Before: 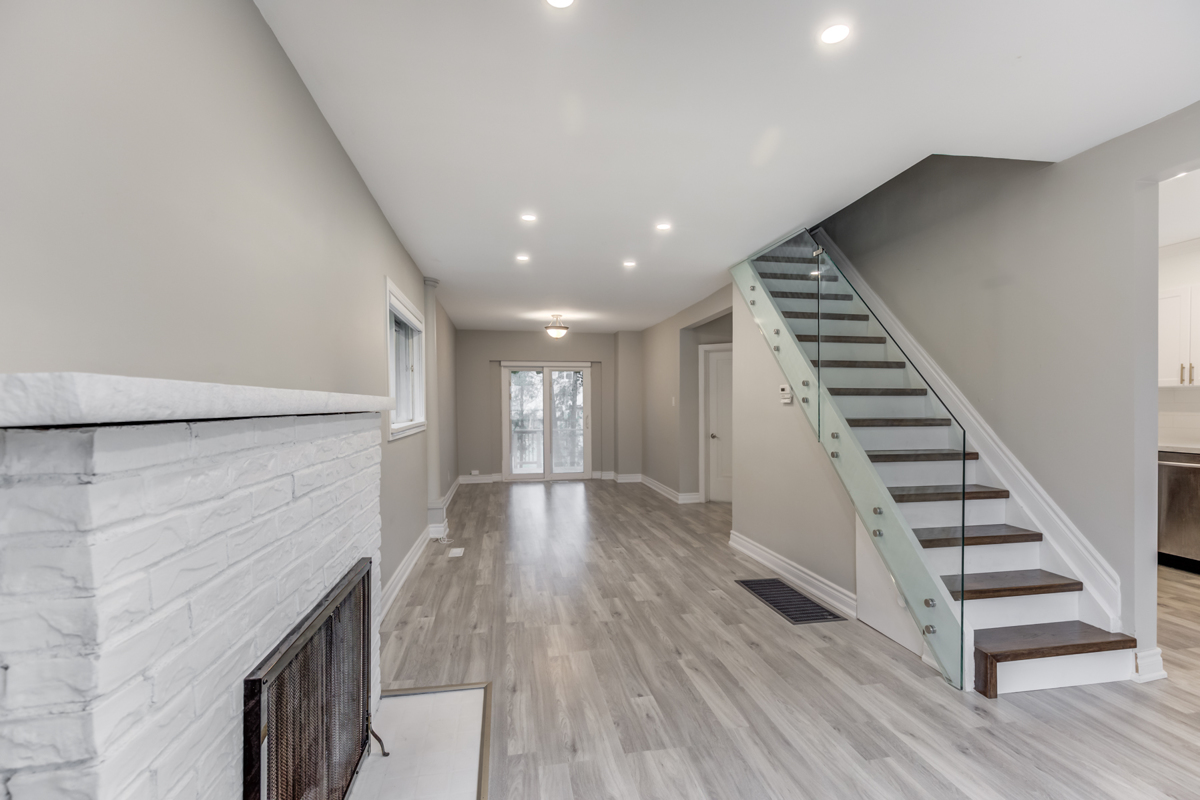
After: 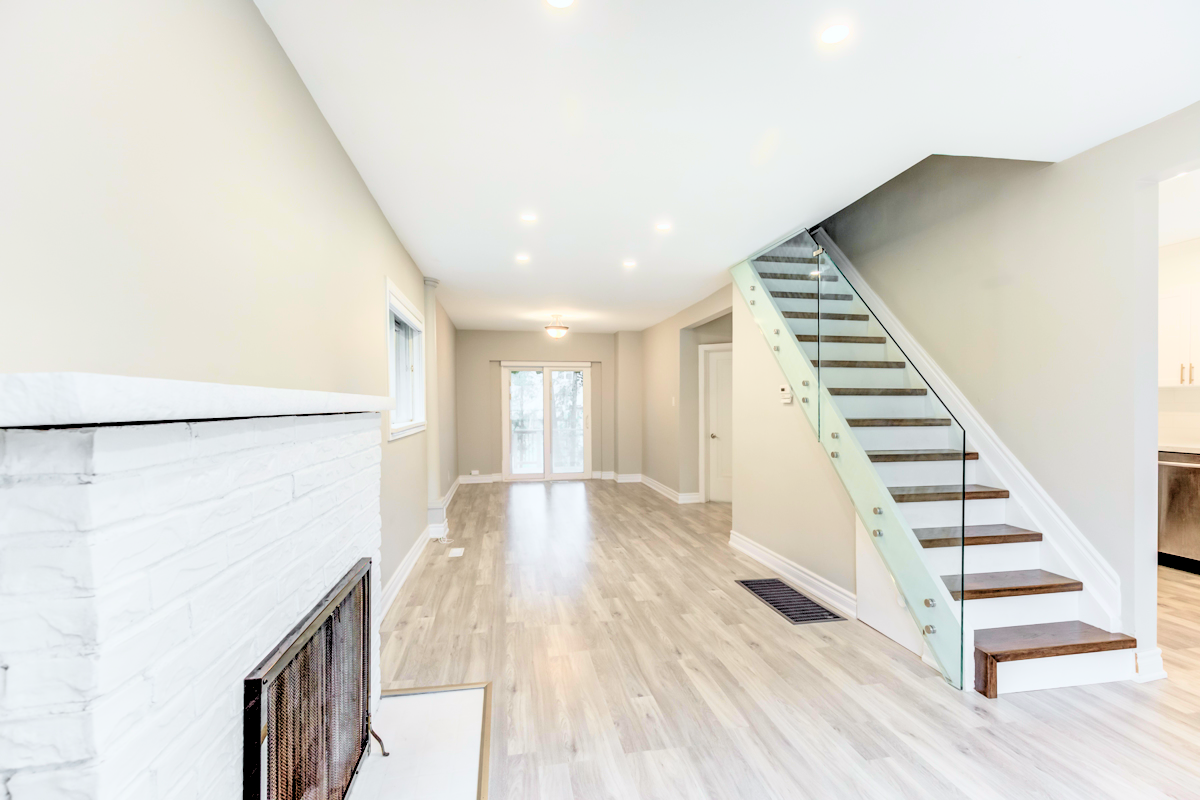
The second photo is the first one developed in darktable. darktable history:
tone curve: curves: ch0 [(0.003, 0.032) (0.037, 0.037) (0.142, 0.117) (0.279, 0.311) (0.405, 0.49) (0.526, 0.651) (0.722, 0.857) (0.875, 0.946) (1, 0.98)]; ch1 [(0, 0) (0.305, 0.325) (0.453, 0.437) (0.482, 0.473) (0.501, 0.498) (0.515, 0.523) (0.559, 0.591) (0.6, 0.659) (0.656, 0.71) (1, 1)]; ch2 [(0, 0) (0.323, 0.277) (0.424, 0.396) (0.479, 0.484) (0.499, 0.502) (0.515, 0.537) (0.564, 0.595) (0.644, 0.703) (0.742, 0.803) (1, 1)], color space Lab, independent channels, preserve colors none
levels: levels [0.093, 0.434, 0.988]
white balance: red 0.988, blue 1.017
